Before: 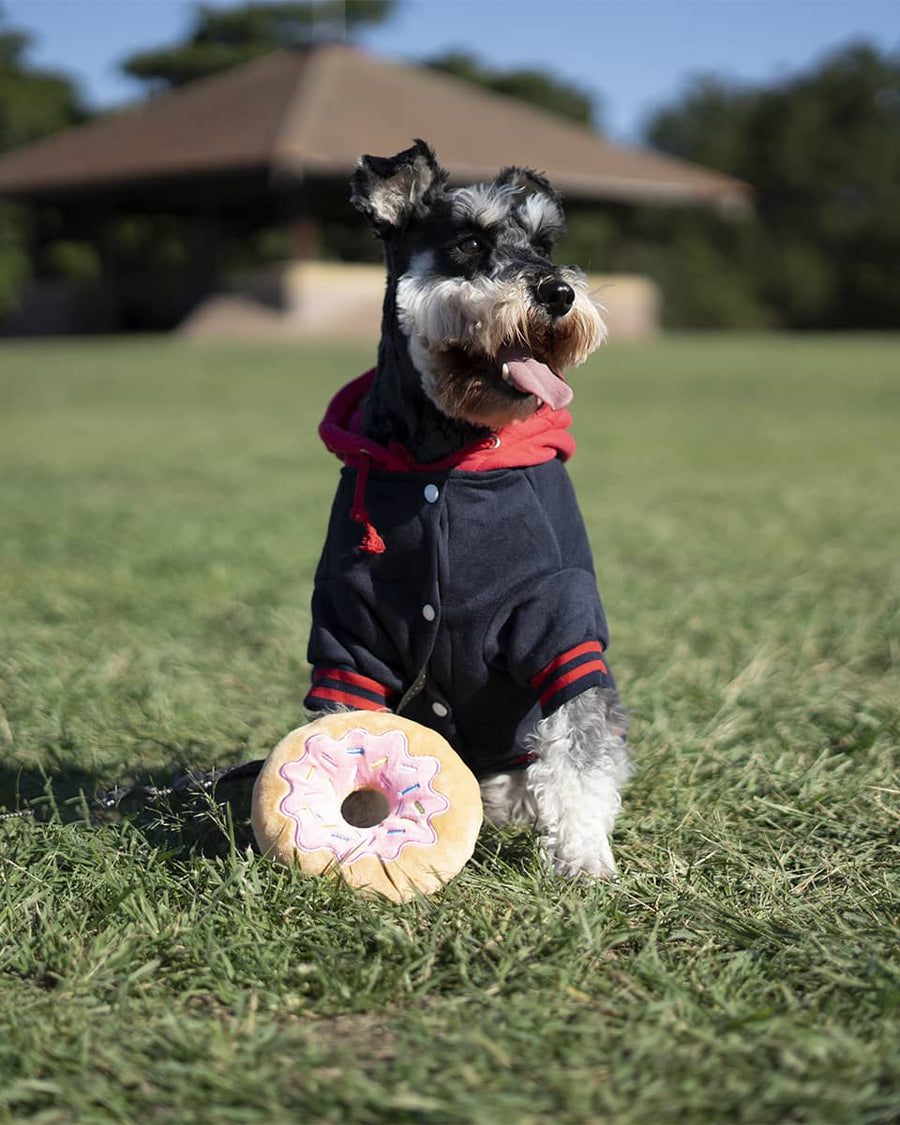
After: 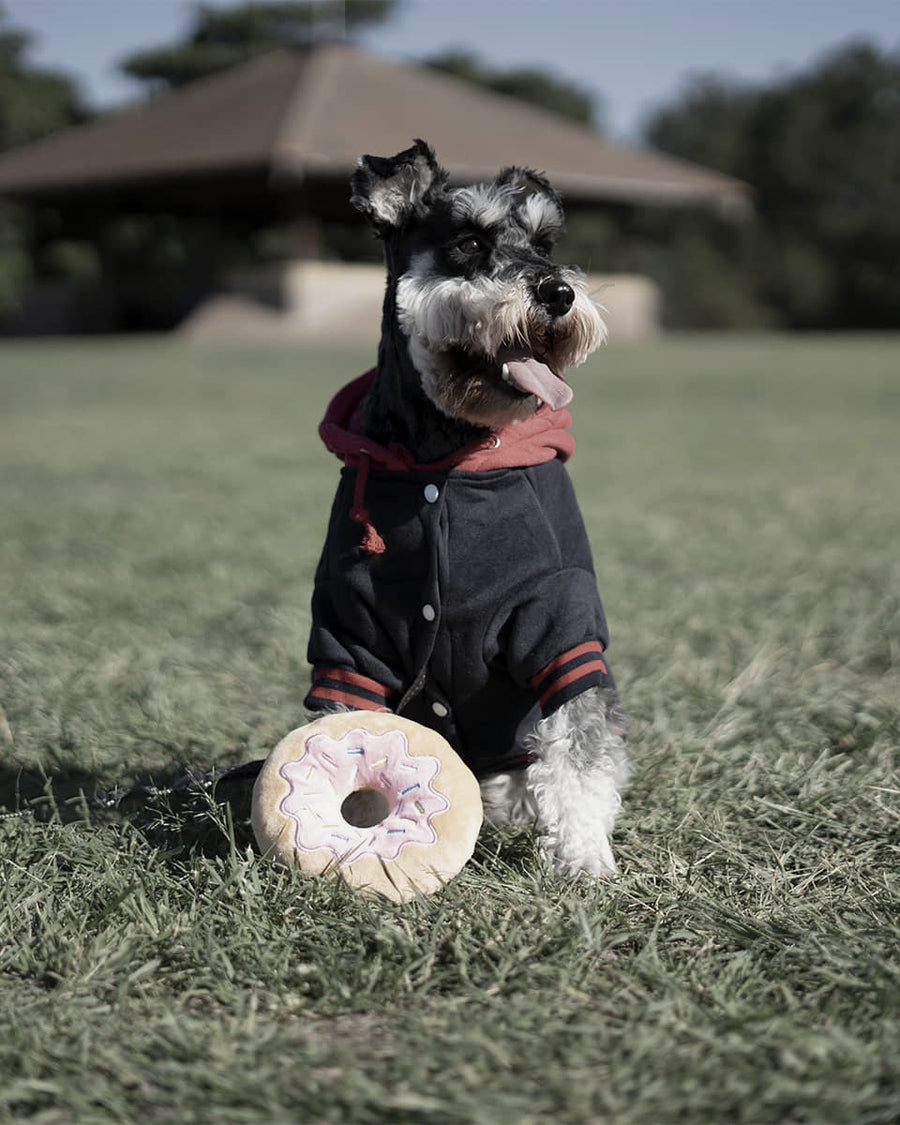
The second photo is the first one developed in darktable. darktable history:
color correction: saturation 0.5
exposure: black level correction 0.001, exposure -0.125 EV, compensate exposure bias true, compensate highlight preservation false
